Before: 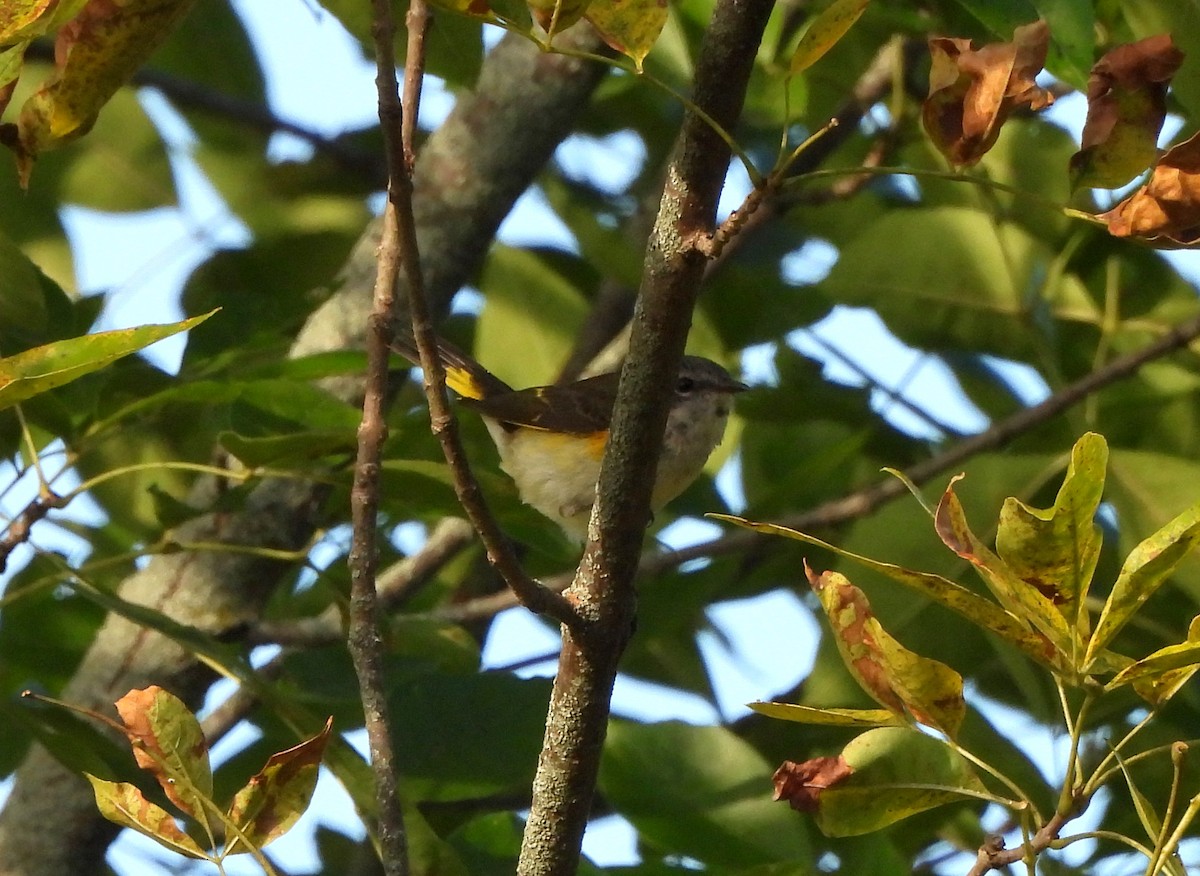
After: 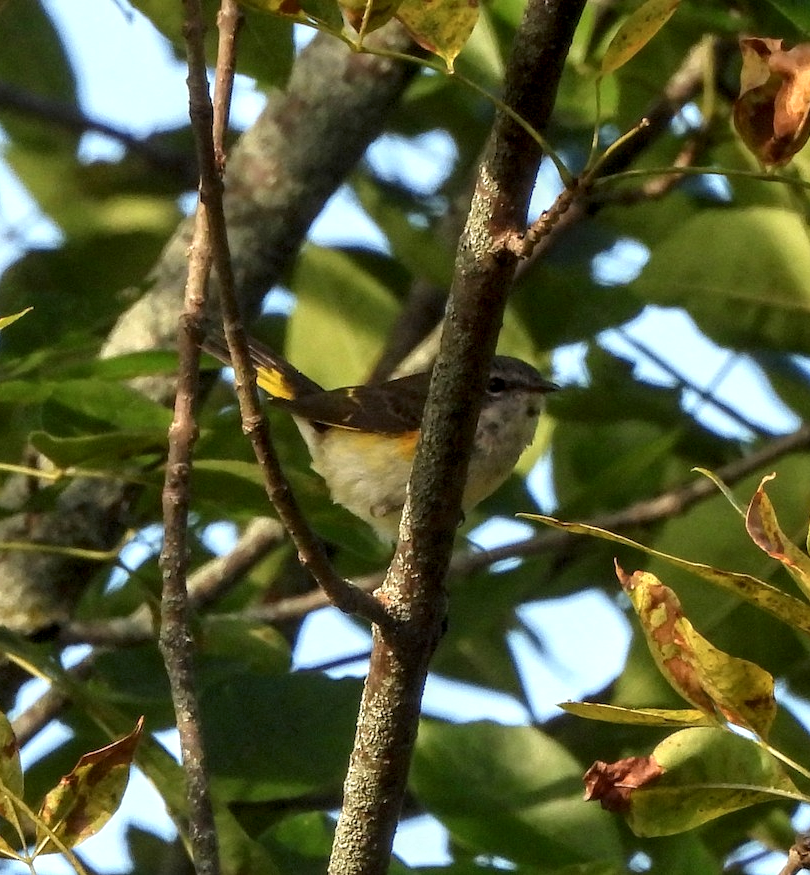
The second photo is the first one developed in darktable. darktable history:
crop and rotate: left 15.798%, right 16.641%
local contrast: detail 150%
